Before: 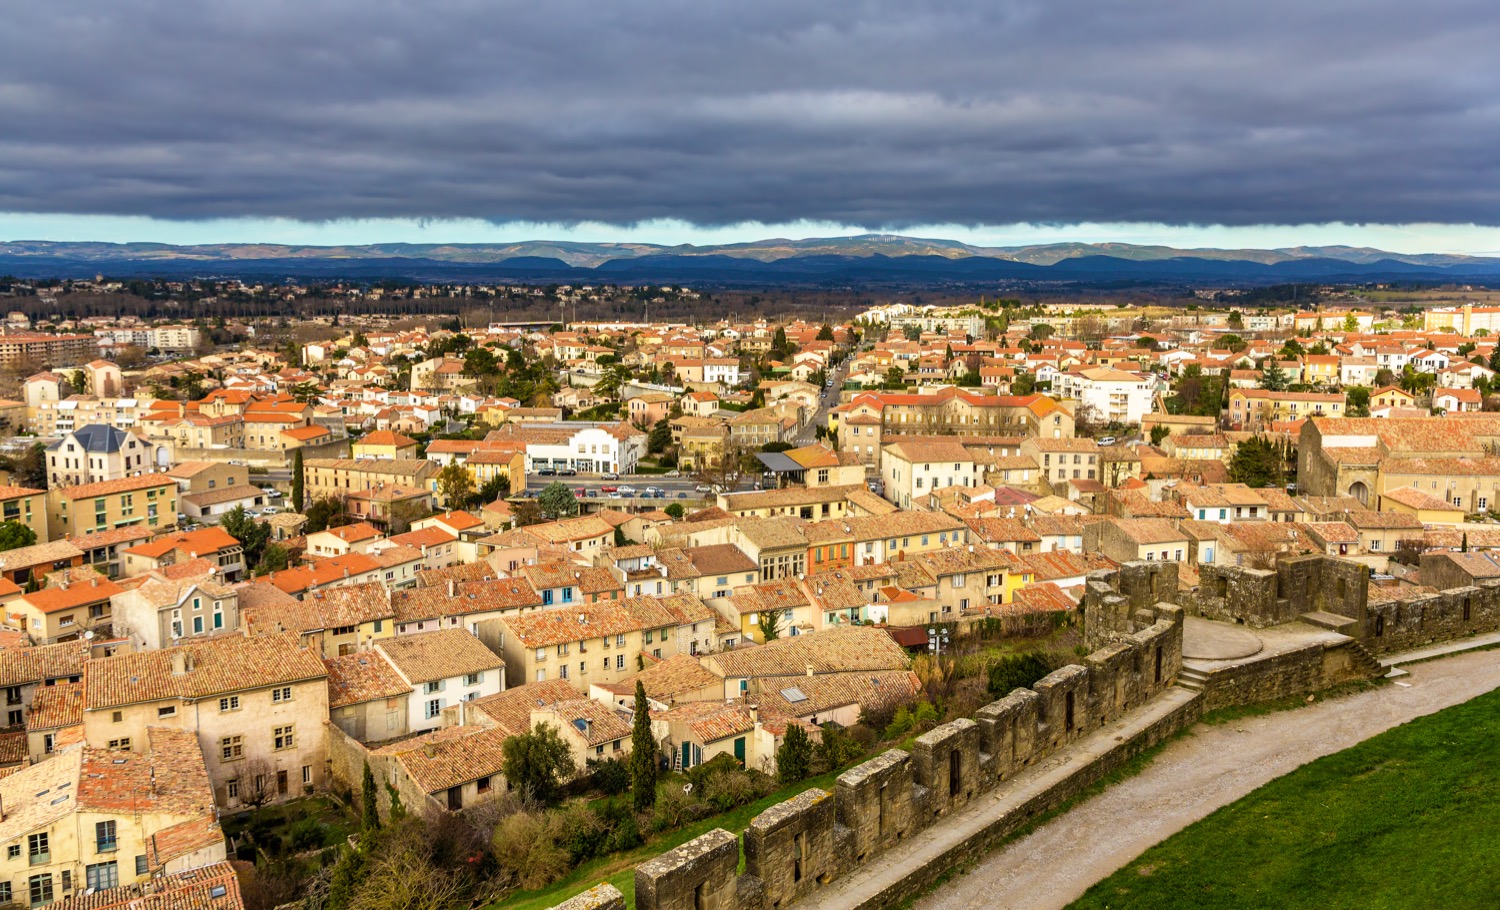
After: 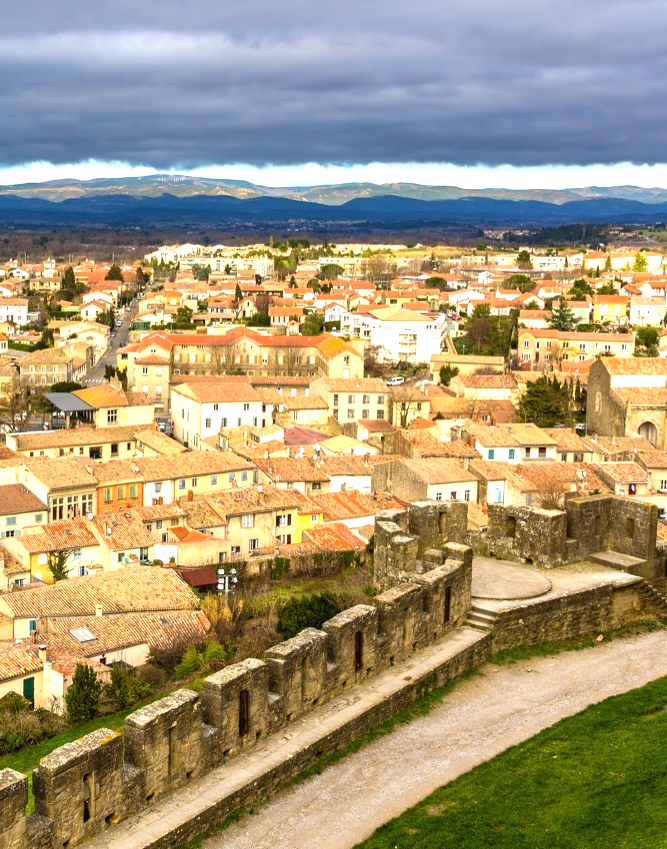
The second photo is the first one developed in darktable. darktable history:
crop: left 47.423%, top 6.648%, right 8.078%
exposure: black level correction 0, exposure 0.701 EV, compensate highlight preservation false
